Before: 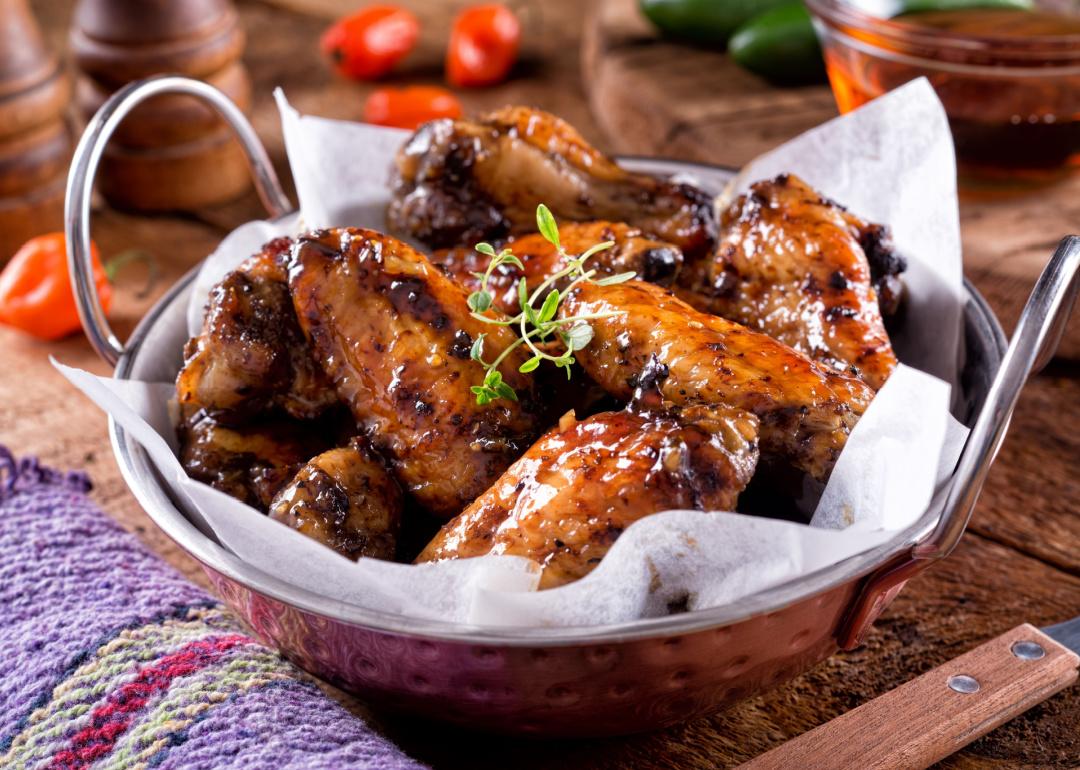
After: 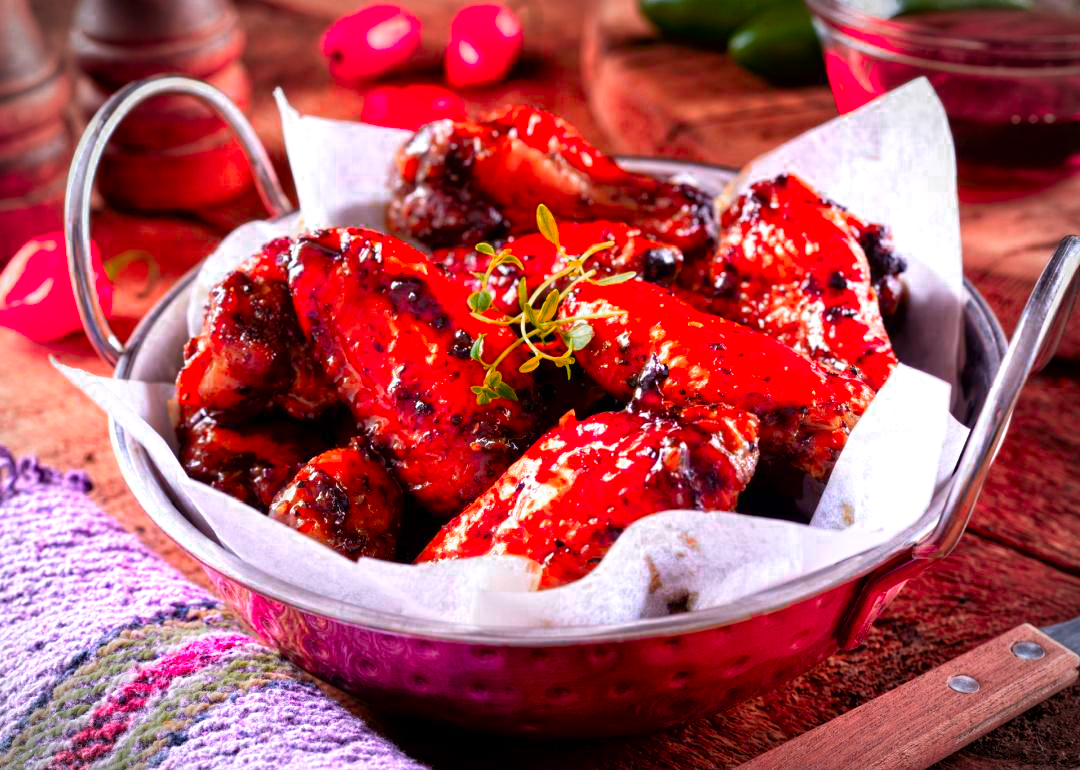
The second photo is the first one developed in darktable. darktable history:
contrast brightness saturation: saturation 0.5
color zones: curves: ch0 [(0.473, 0.374) (0.742, 0.784)]; ch1 [(0.354, 0.737) (0.742, 0.705)]; ch2 [(0.318, 0.421) (0.758, 0.532)]
vignetting: automatic ratio true
rgb curve: mode RGB, independent channels
